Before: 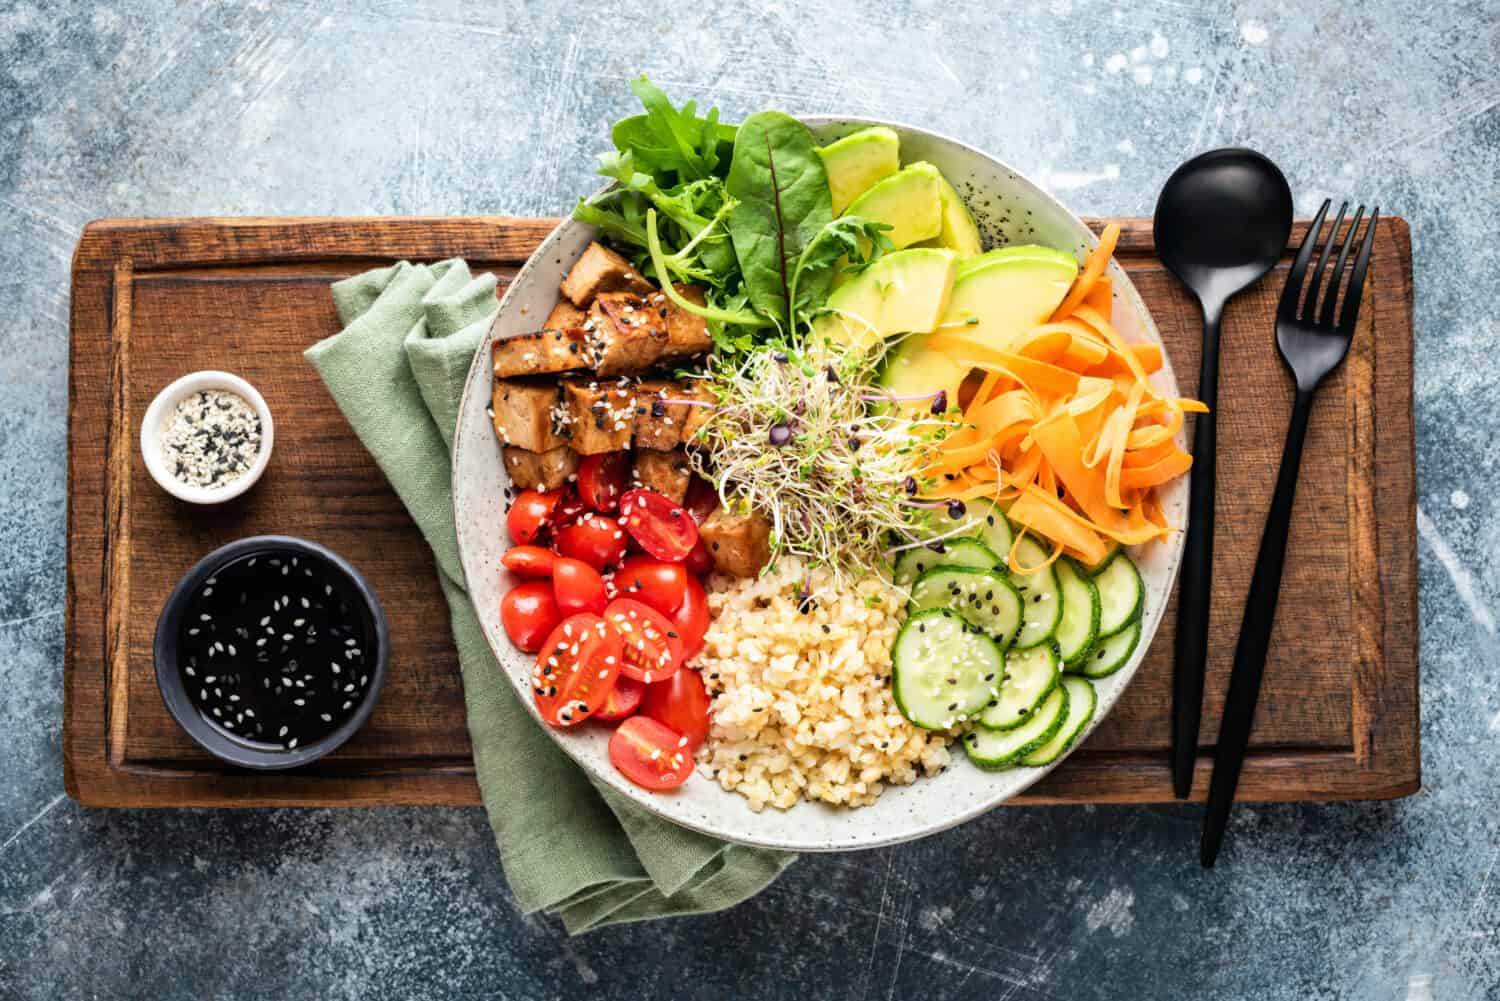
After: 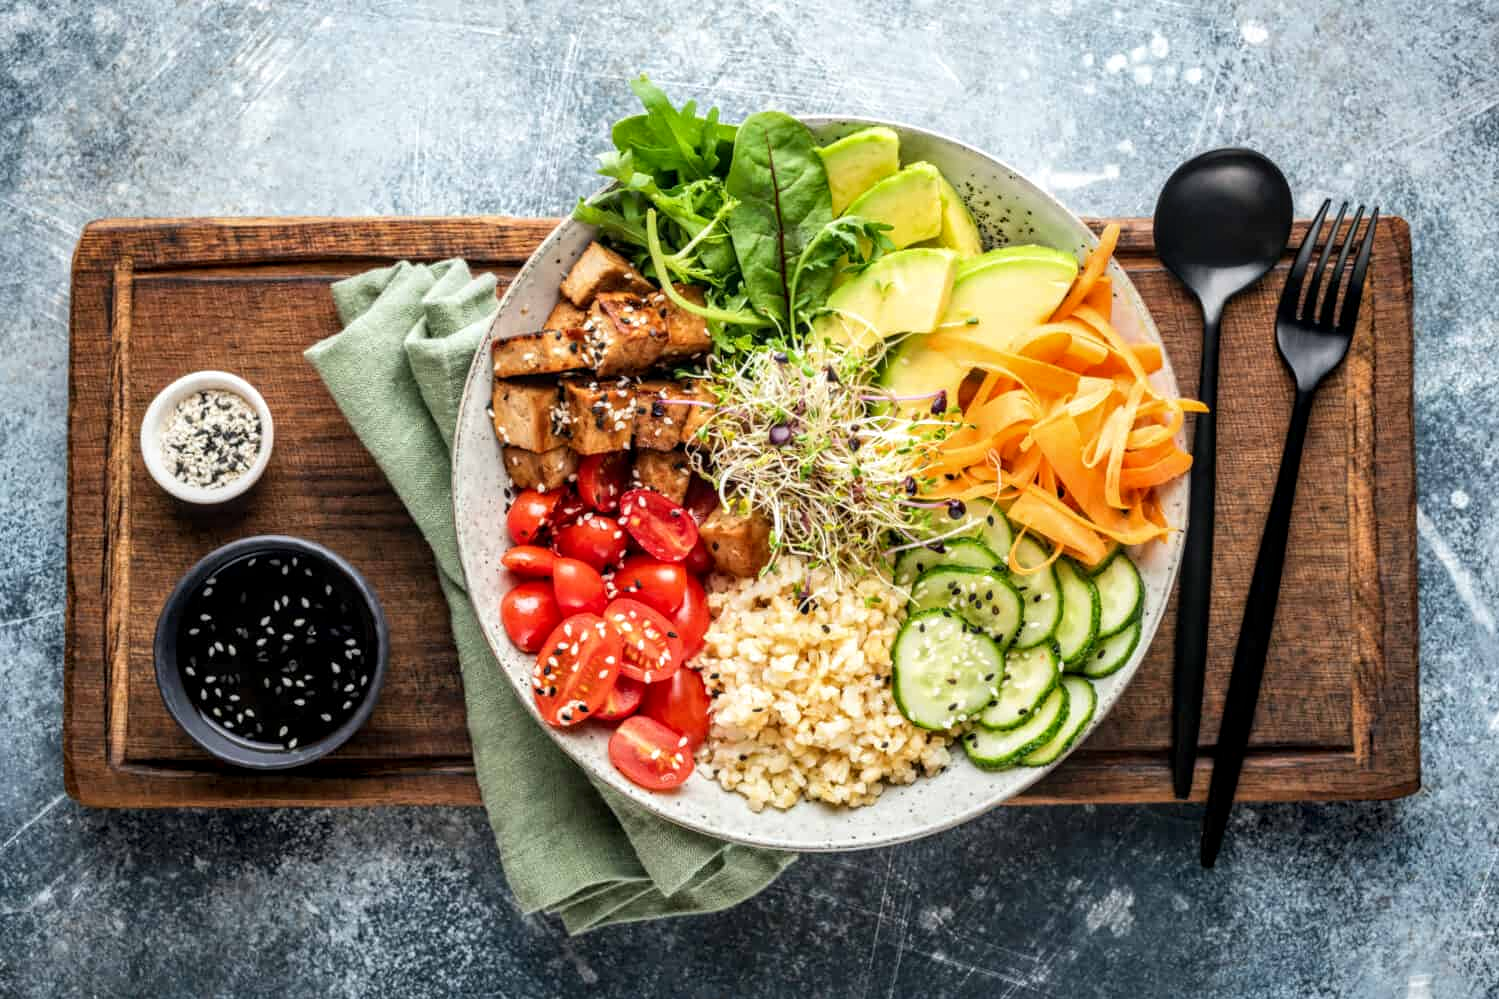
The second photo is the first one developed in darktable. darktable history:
crop: top 0.025%, bottom 0.098%
exposure: compensate highlight preservation false
local contrast: on, module defaults
